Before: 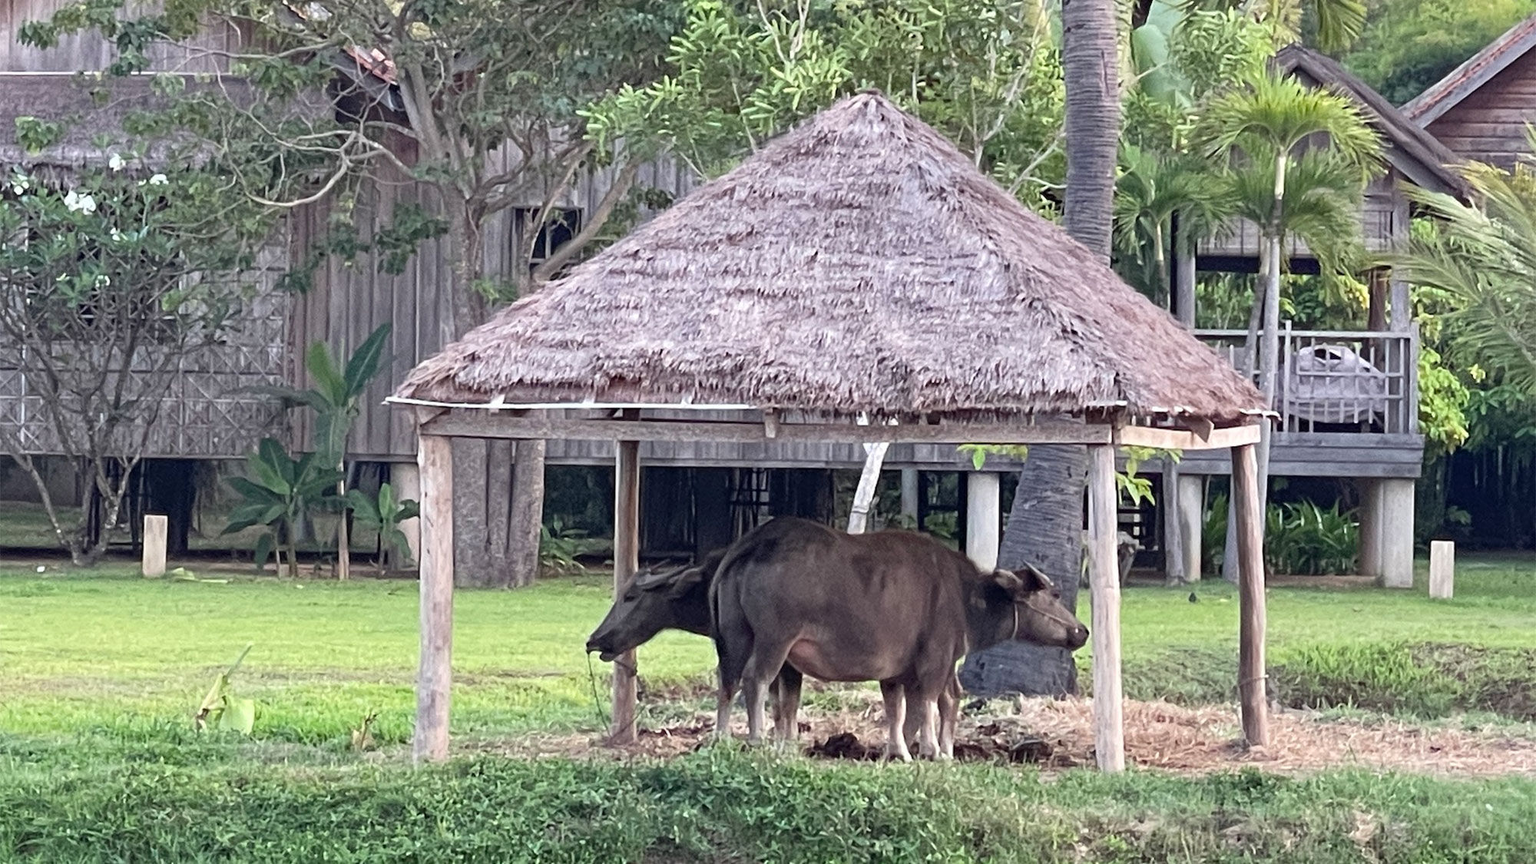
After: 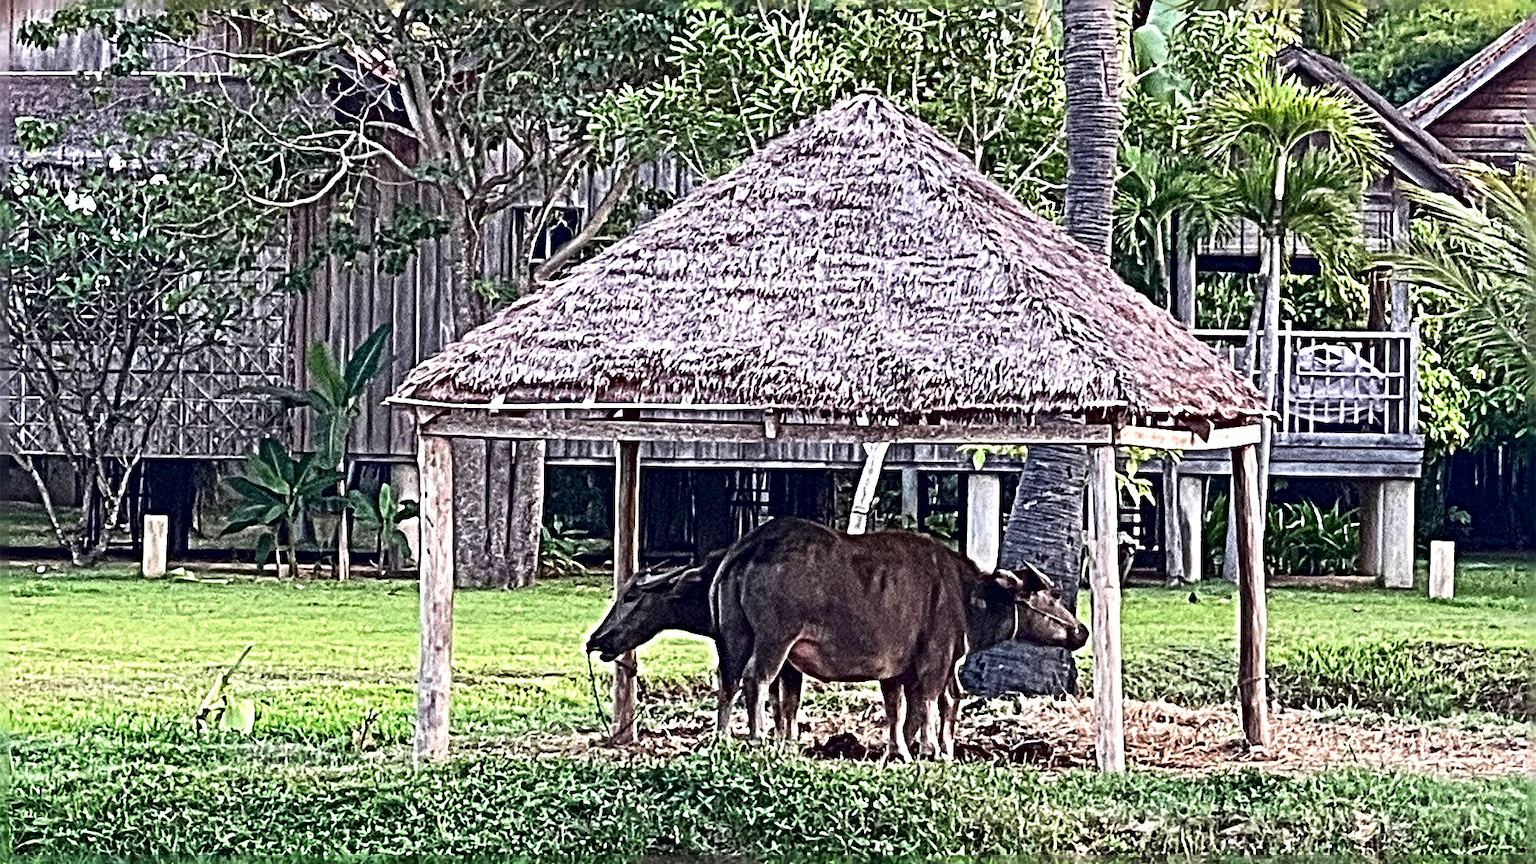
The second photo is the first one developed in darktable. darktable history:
shadows and highlights: shadows -12.5, white point adjustment 4, highlights 28.33
sharpen: radius 6.3, amount 1.8, threshold 0
velvia: strength 6%
contrast brightness saturation: contrast 0.12, brightness -0.12, saturation 0.2
